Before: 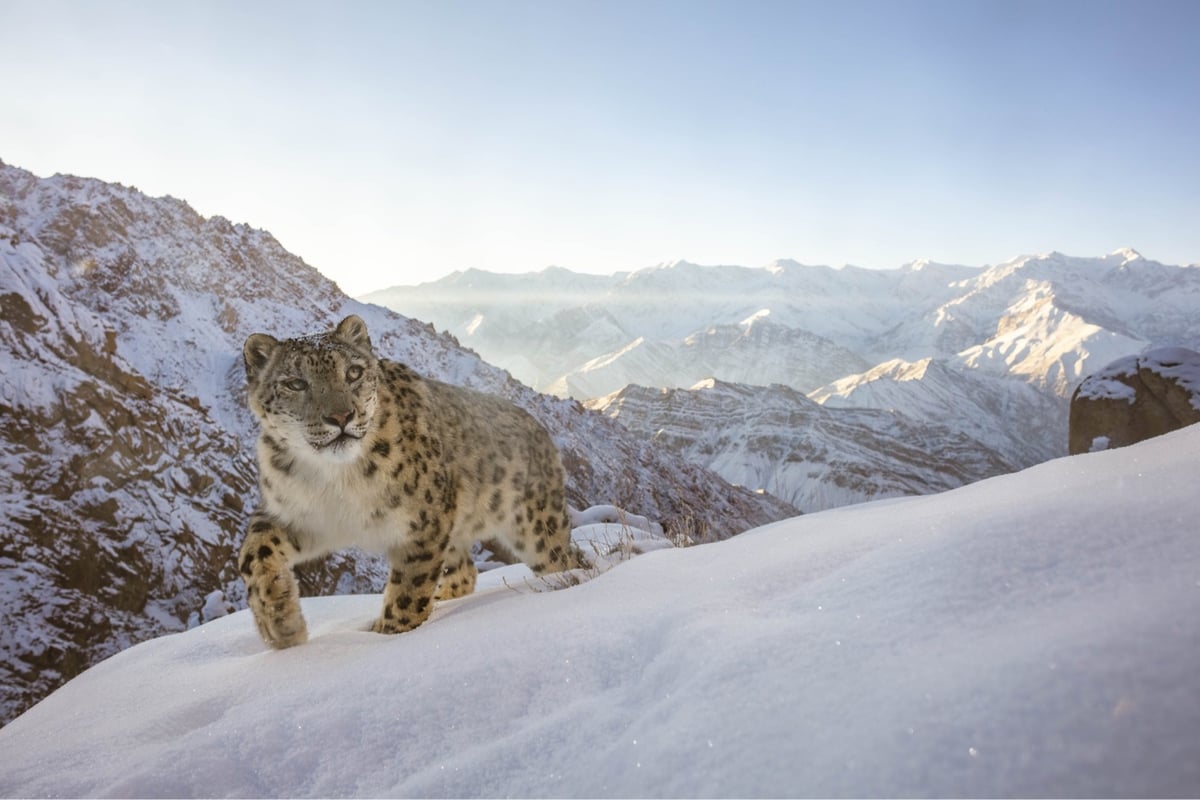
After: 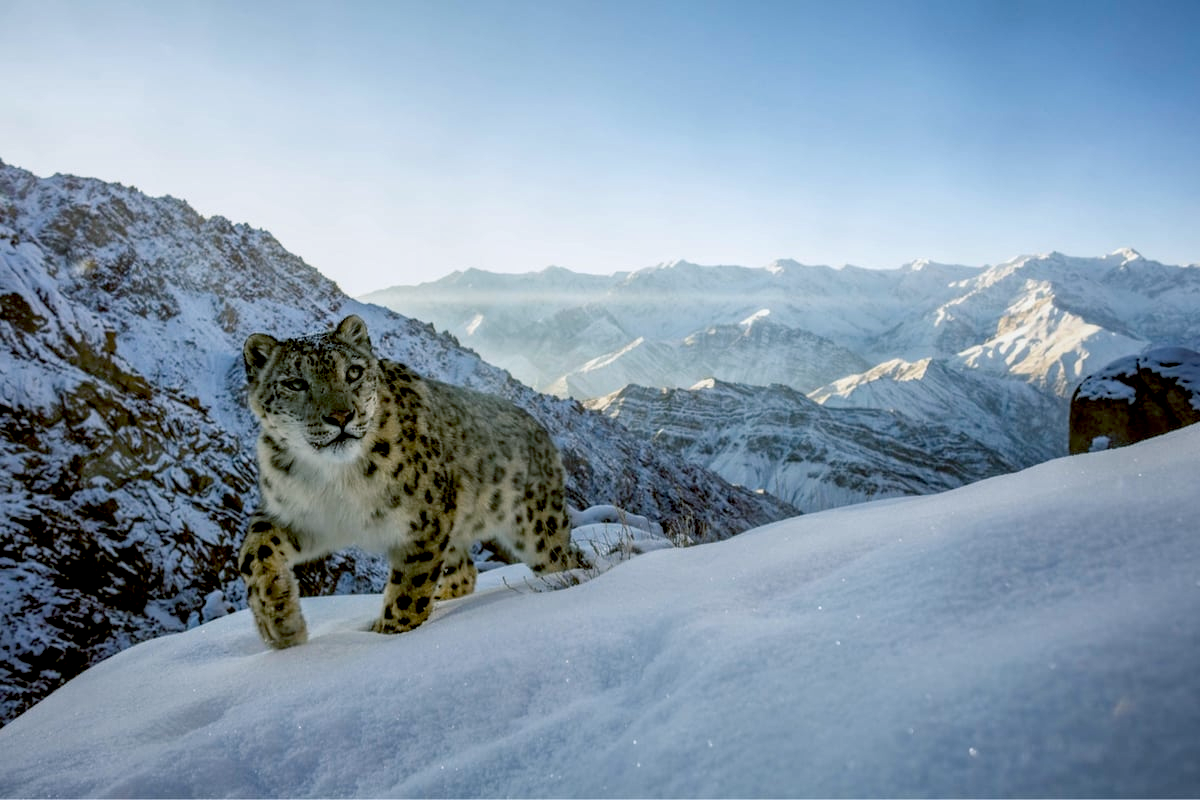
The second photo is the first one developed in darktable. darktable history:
color balance rgb: power › luminance -7.722%, power › chroma 2.279%, power › hue 221.04°, perceptual saturation grading › global saturation 19.347%, global vibrance 9.432%
exposure: black level correction 0.044, exposure -0.232 EV, compensate exposure bias true, compensate highlight preservation false
local contrast: highlights 53%, shadows 51%, detail 130%, midtone range 0.459
